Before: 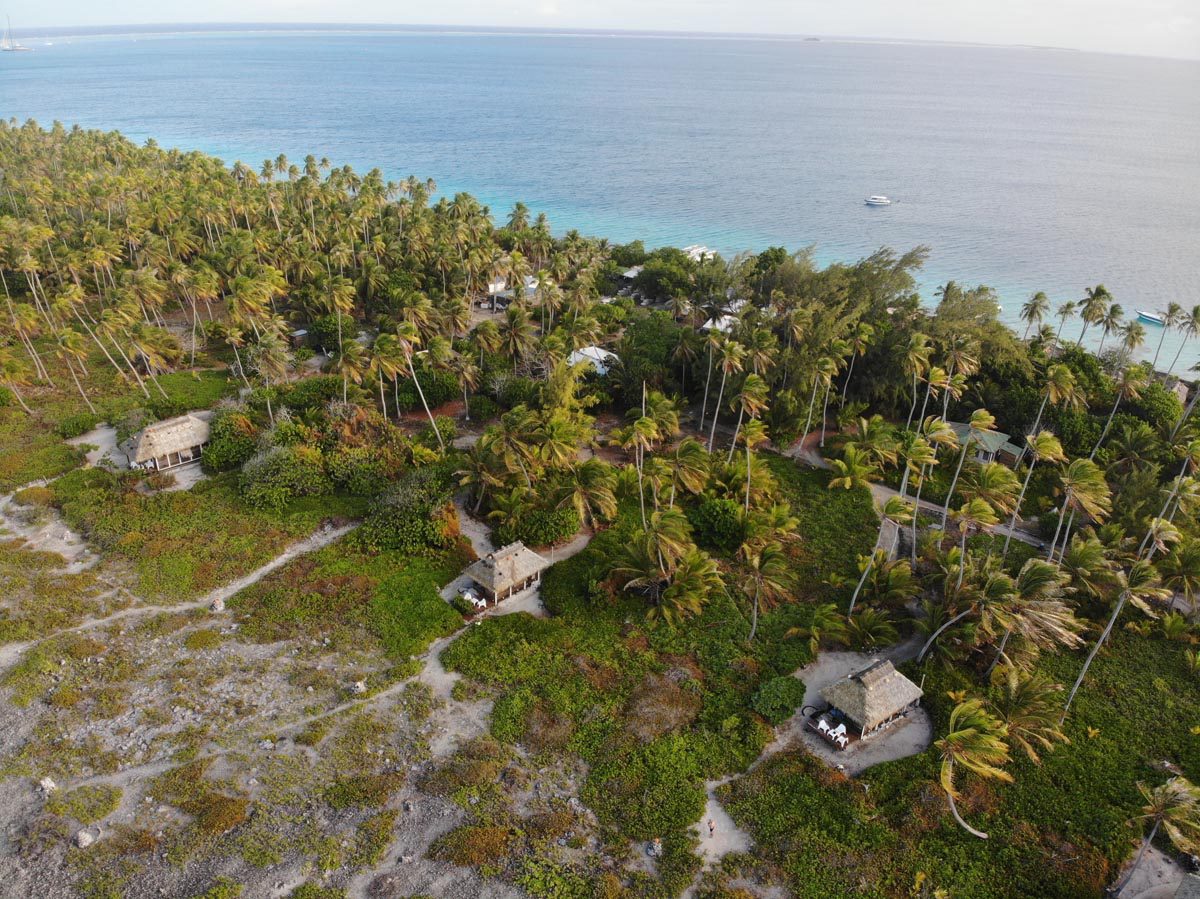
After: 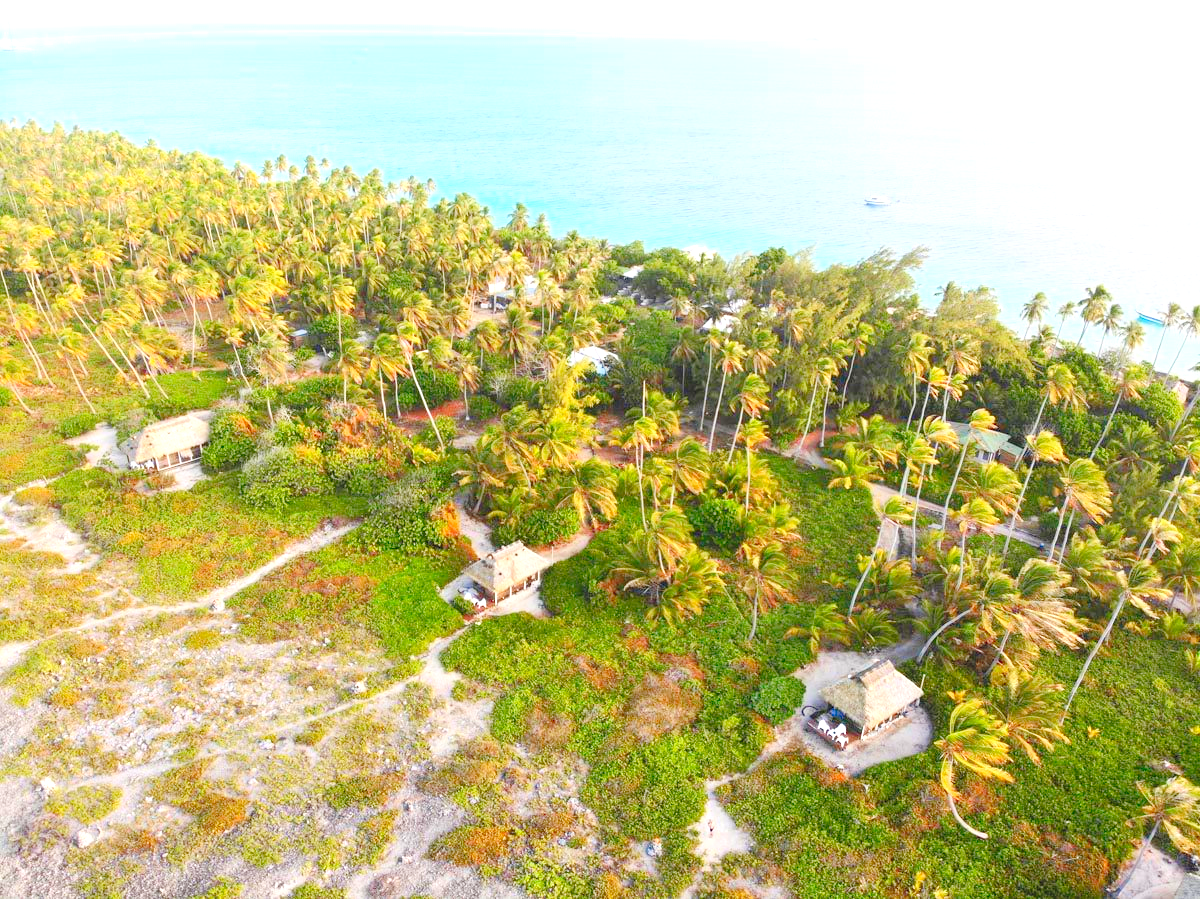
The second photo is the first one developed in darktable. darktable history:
levels: levels [0.008, 0.318, 0.836]
contrast brightness saturation: contrast 0.197, brightness 0.156, saturation 0.228
